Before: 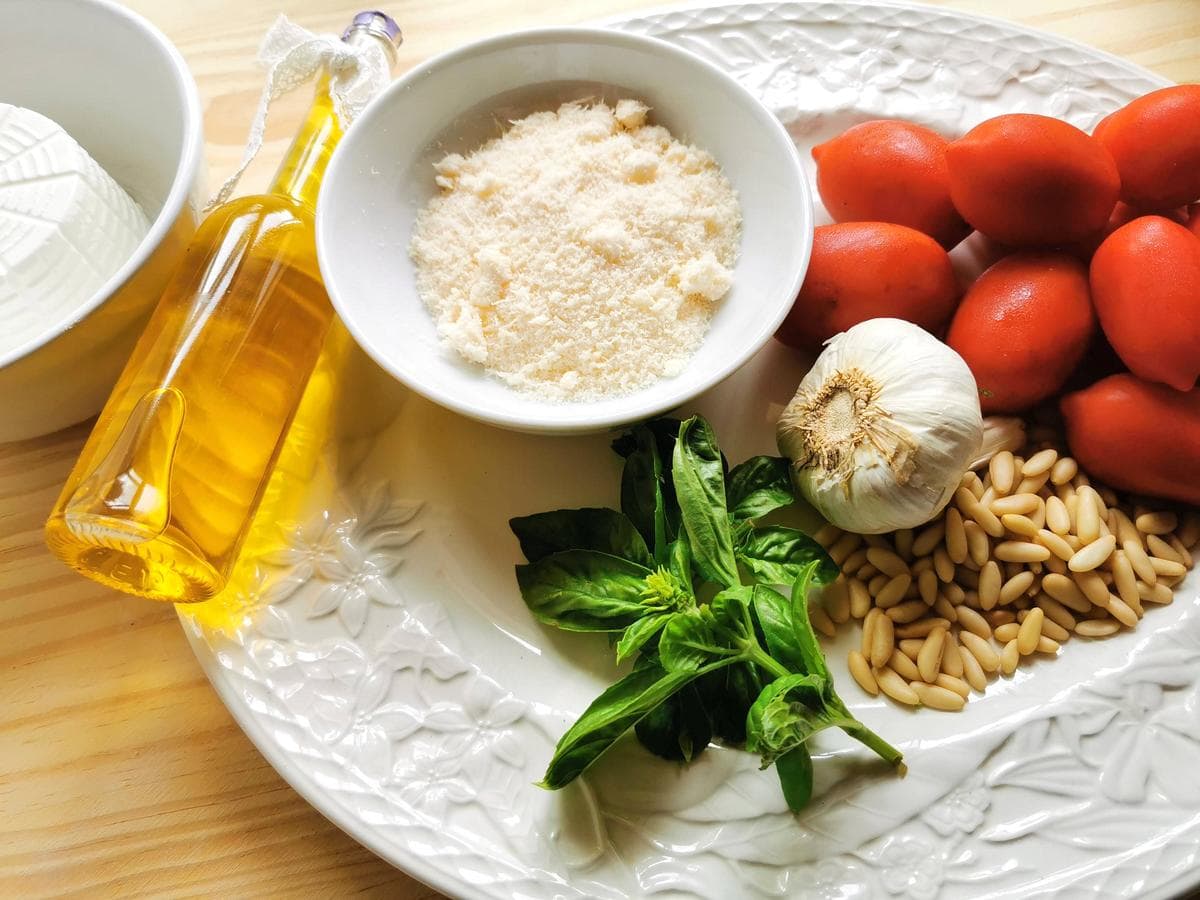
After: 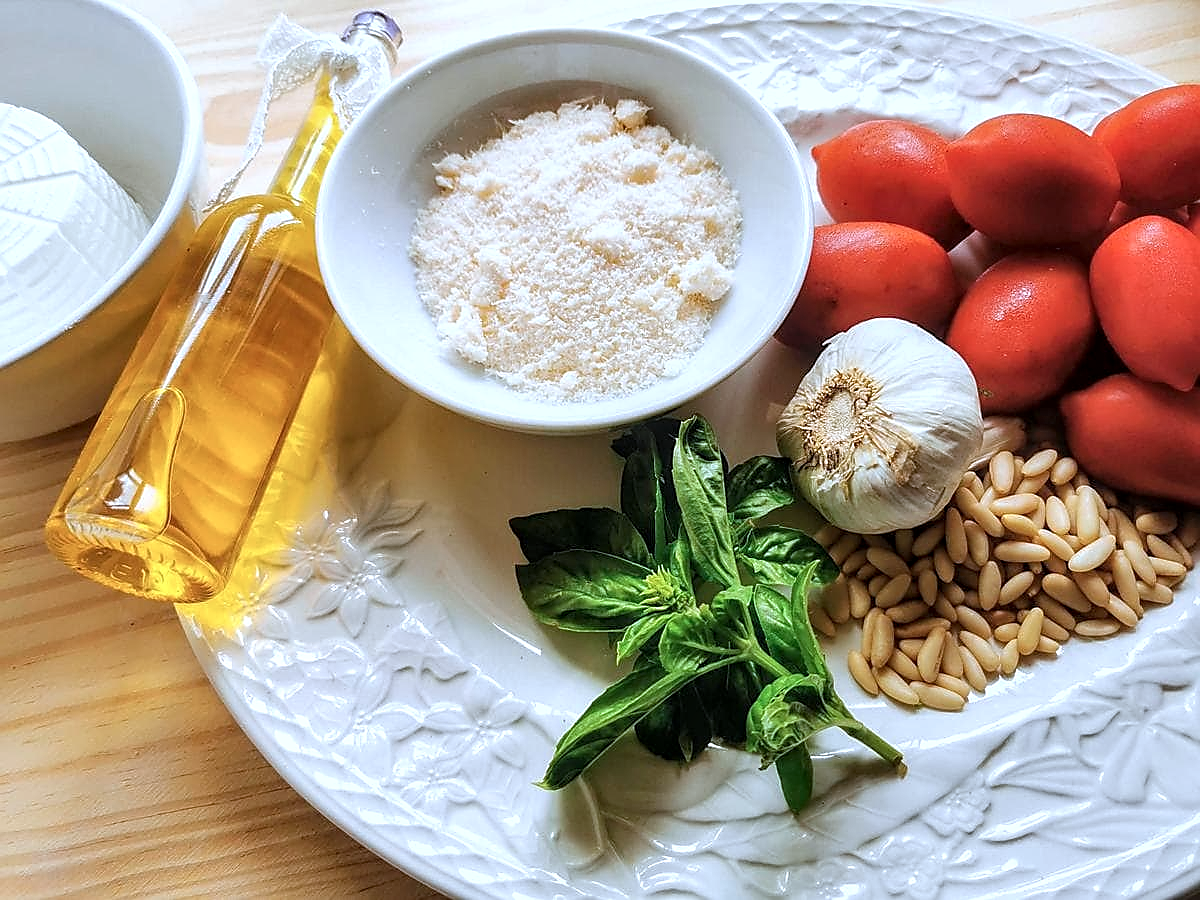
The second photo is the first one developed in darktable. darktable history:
color correction: highlights a* -1.93, highlights b* -18.61
local contrast: detail 130%
sharpen: radius 1.366, amount 1.233, threshold 0.625
